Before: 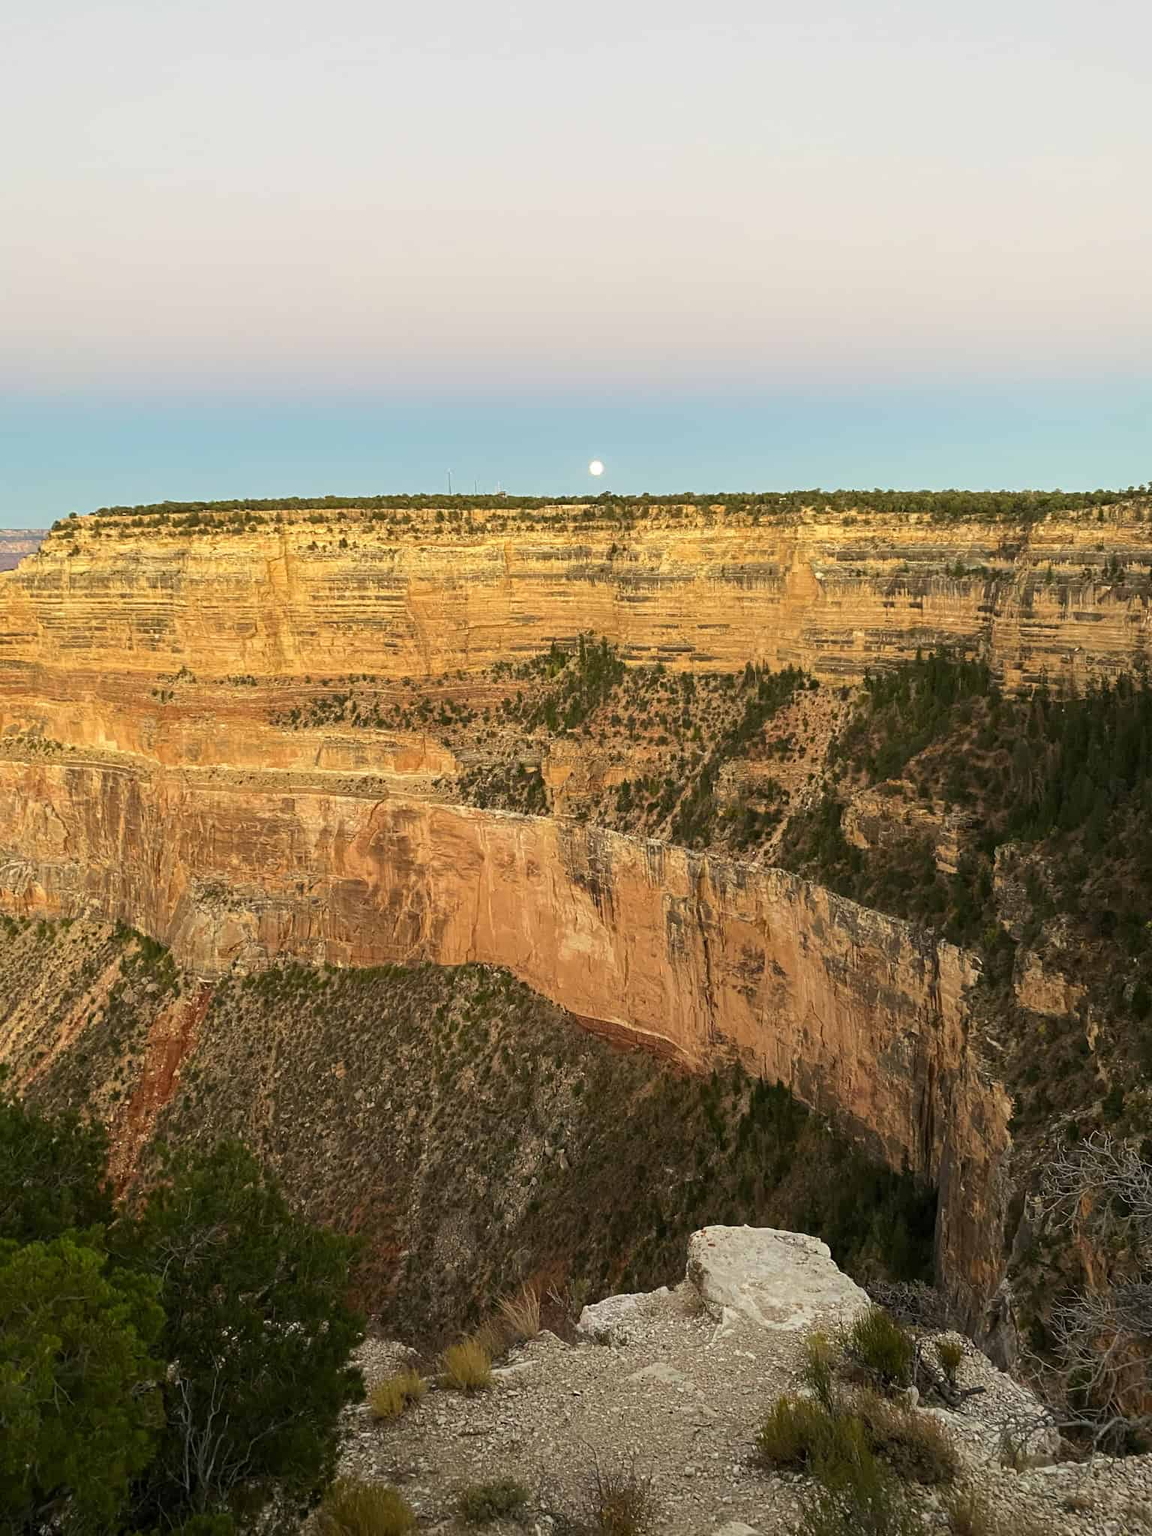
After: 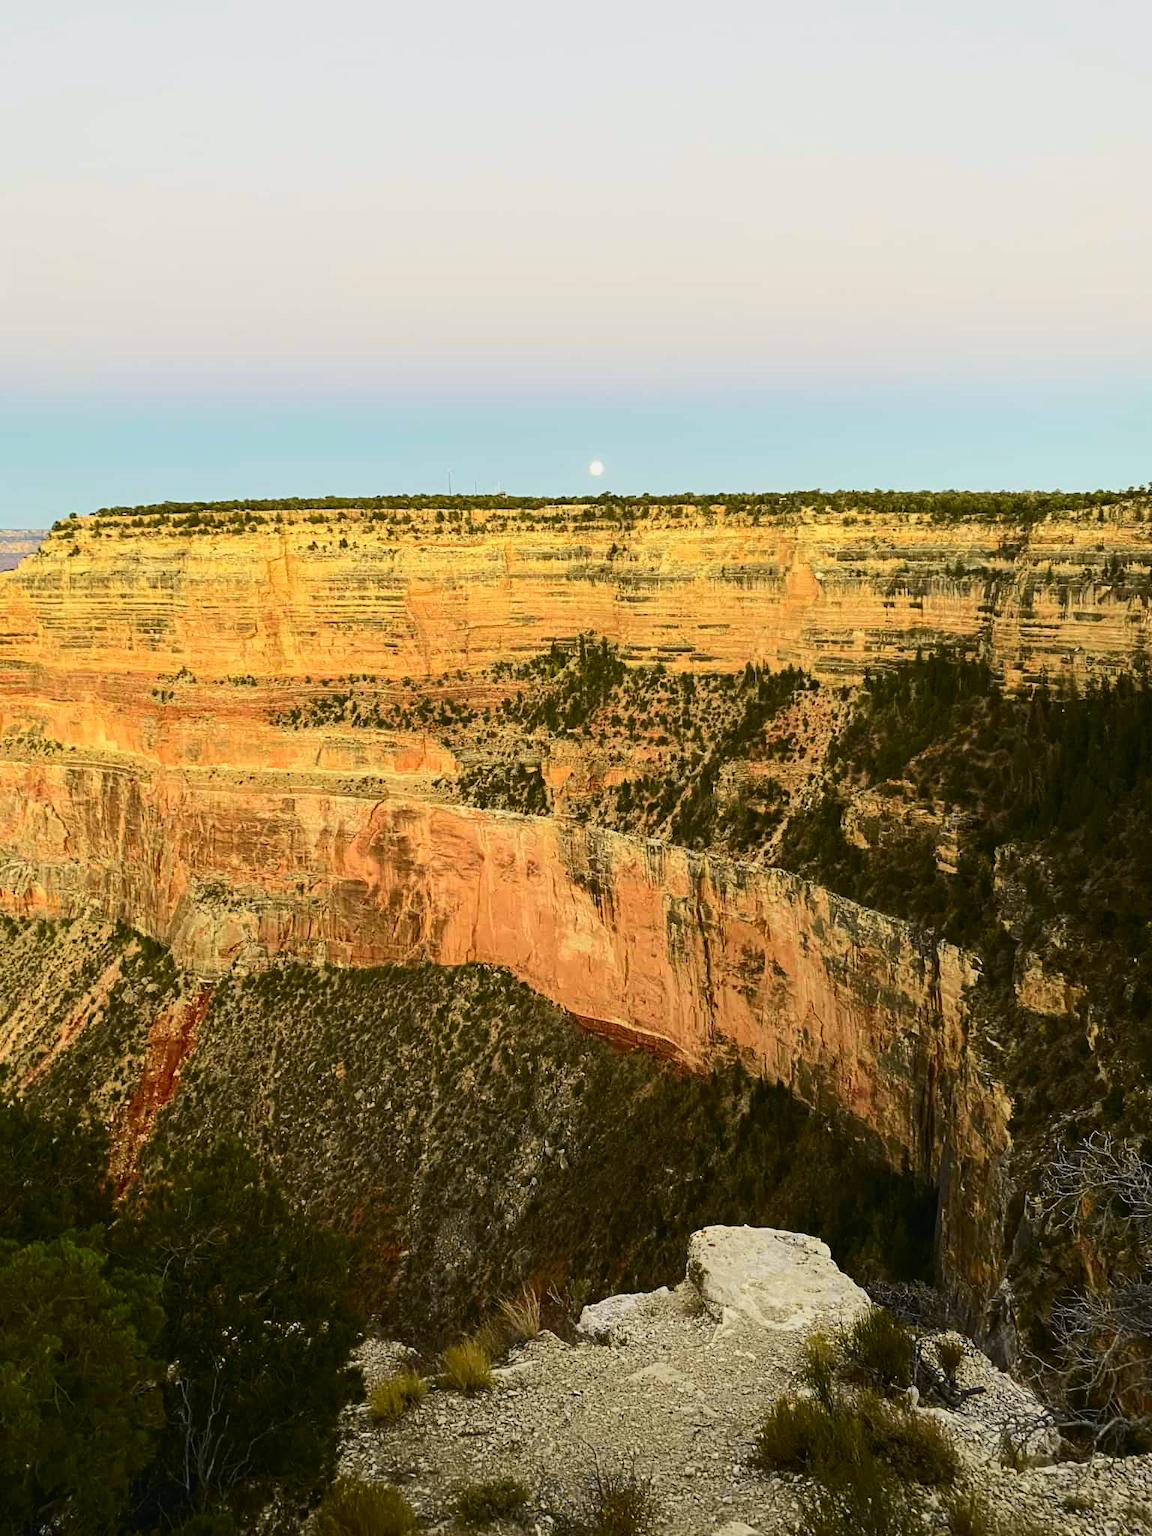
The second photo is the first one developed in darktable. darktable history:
contrast brightness saturation: contrast 0.151, brightness -0.01, saturation 0.101
exposure: black level correction 0.001, compensate highlight preservation false
tone curve: curves: ch0 [(0, 0.02) (0.063, 0.058) (0.262, 0.243) (0.447, 0.468) (0.544, 0.596) (0.805, 0.823) (1, 0.952)]; ch1 [(0, 0) (0.339, 0.31) (0.417, 0.401) (0.452, 0.455) (0.482, 0.483) (0.502, 0.499) (0.517, 0.506) (0.55, 0.542) (0.588, 0.604) (0.729, 0.782) (1, 1)]; ch2 [(0, 0) (0.346, 0.34) (0.431, 0.45) (0.485, 0.487) (0.5, 0.496) (0.527, 0.526) (0.56, 0.574) (0.613, 0.642) (0.679, 0.703) (1, 1)], color space Lab, independent channels, preserve colors none
